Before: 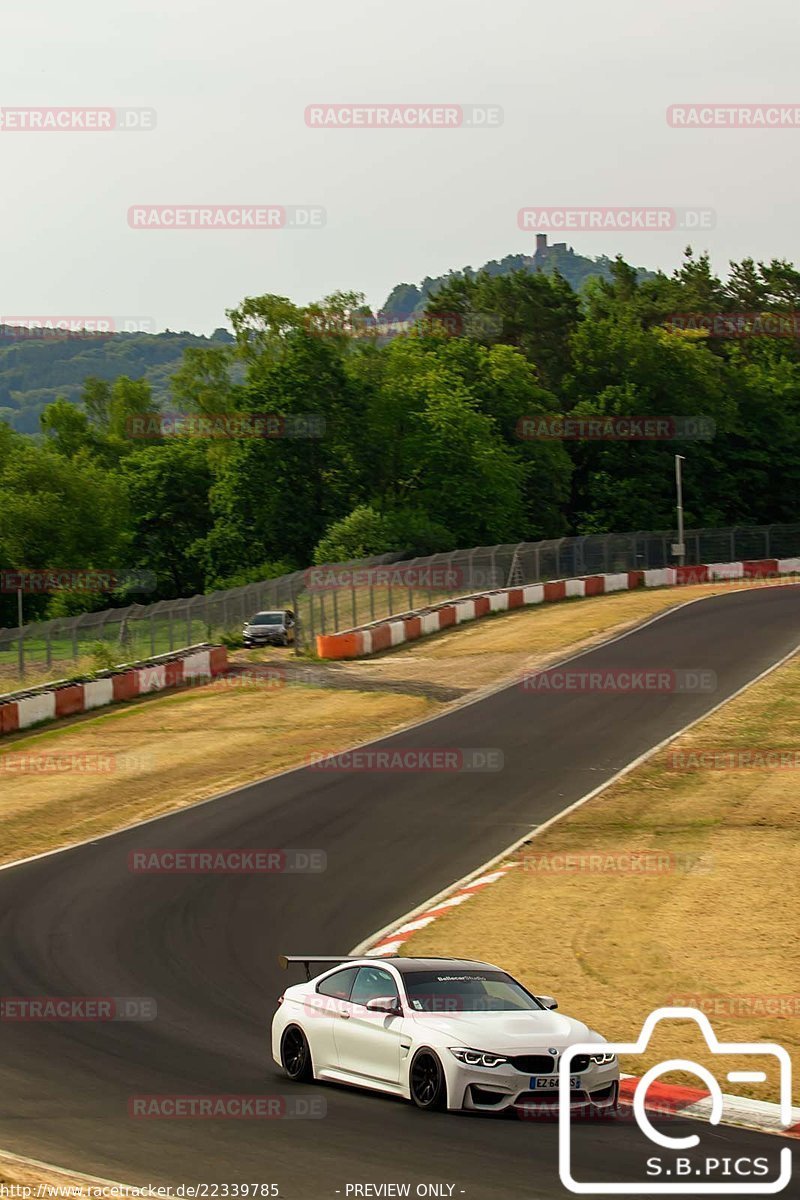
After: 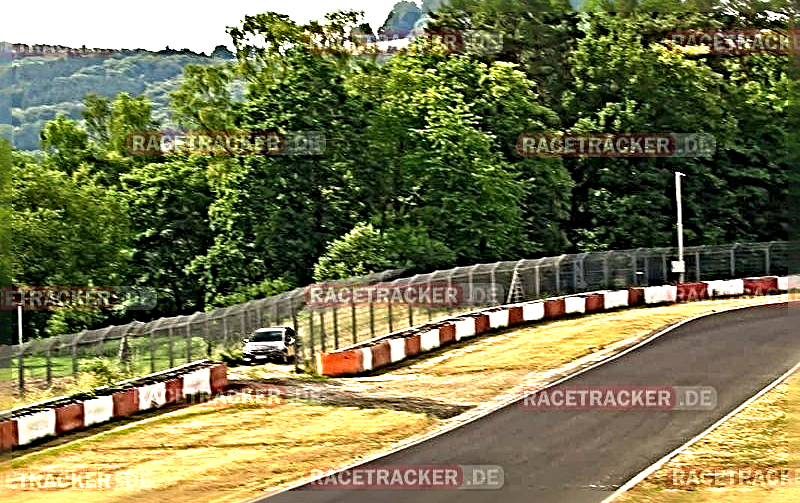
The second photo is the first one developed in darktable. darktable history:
sharpen: radius 6.253, amount 1.796, threshold 0.103
exposure: black level correction 0, exposure 1.277 EV, compensate exposure bias true, compensate highlight preservation false
crop and rotate: top 23.614%, bottom 34.46%
